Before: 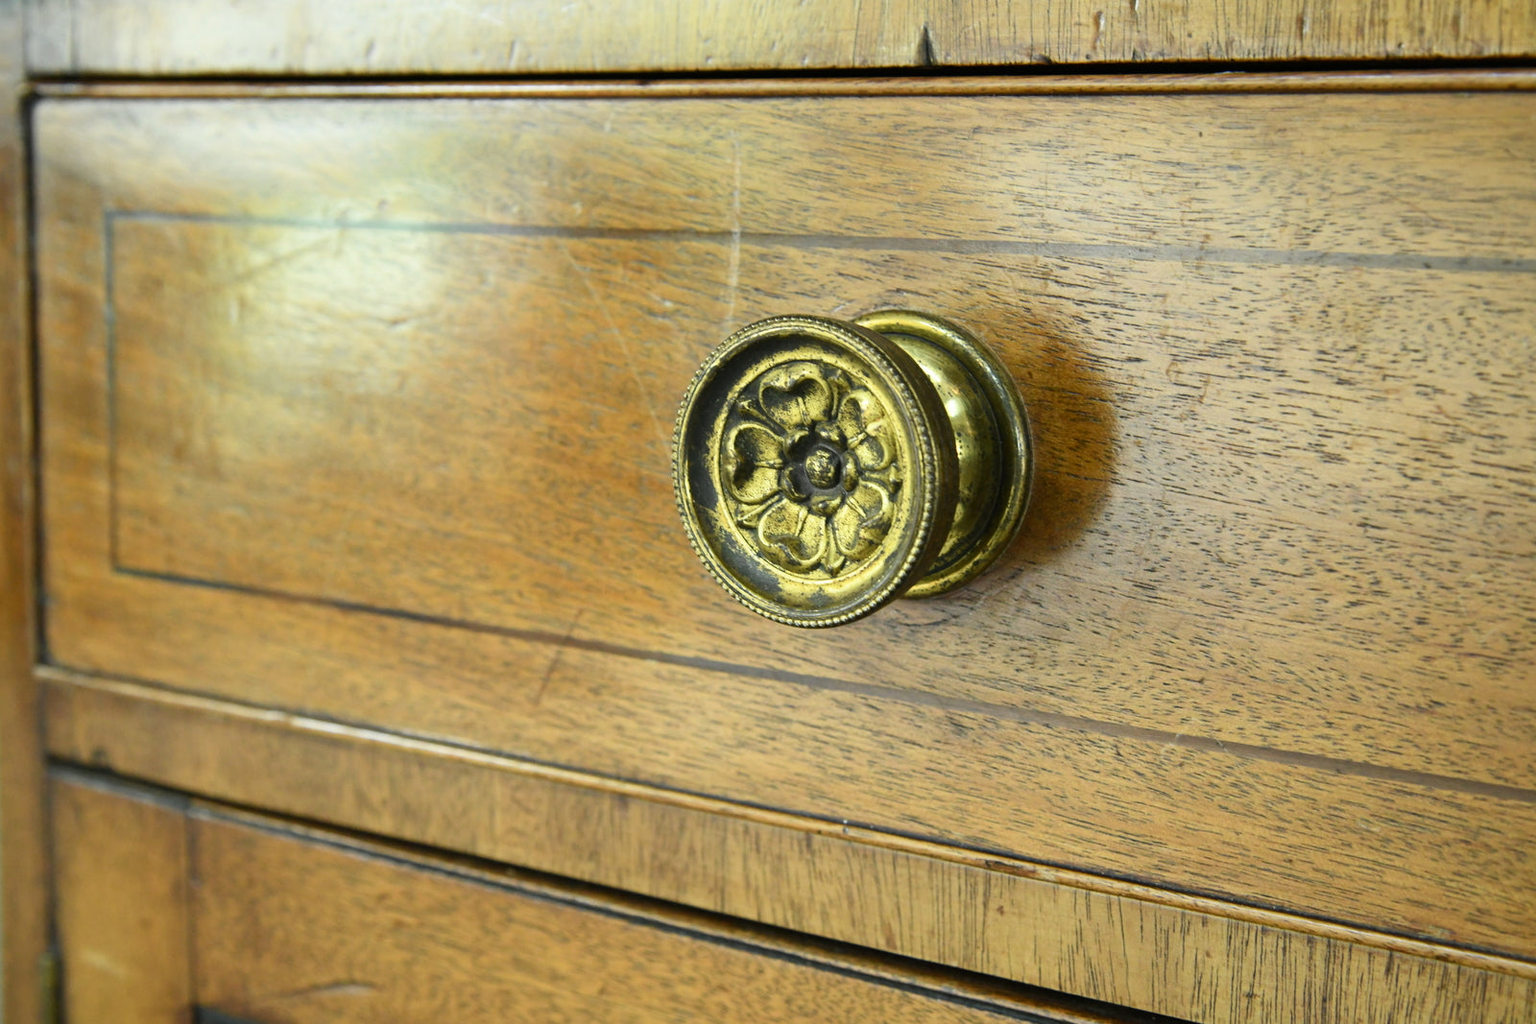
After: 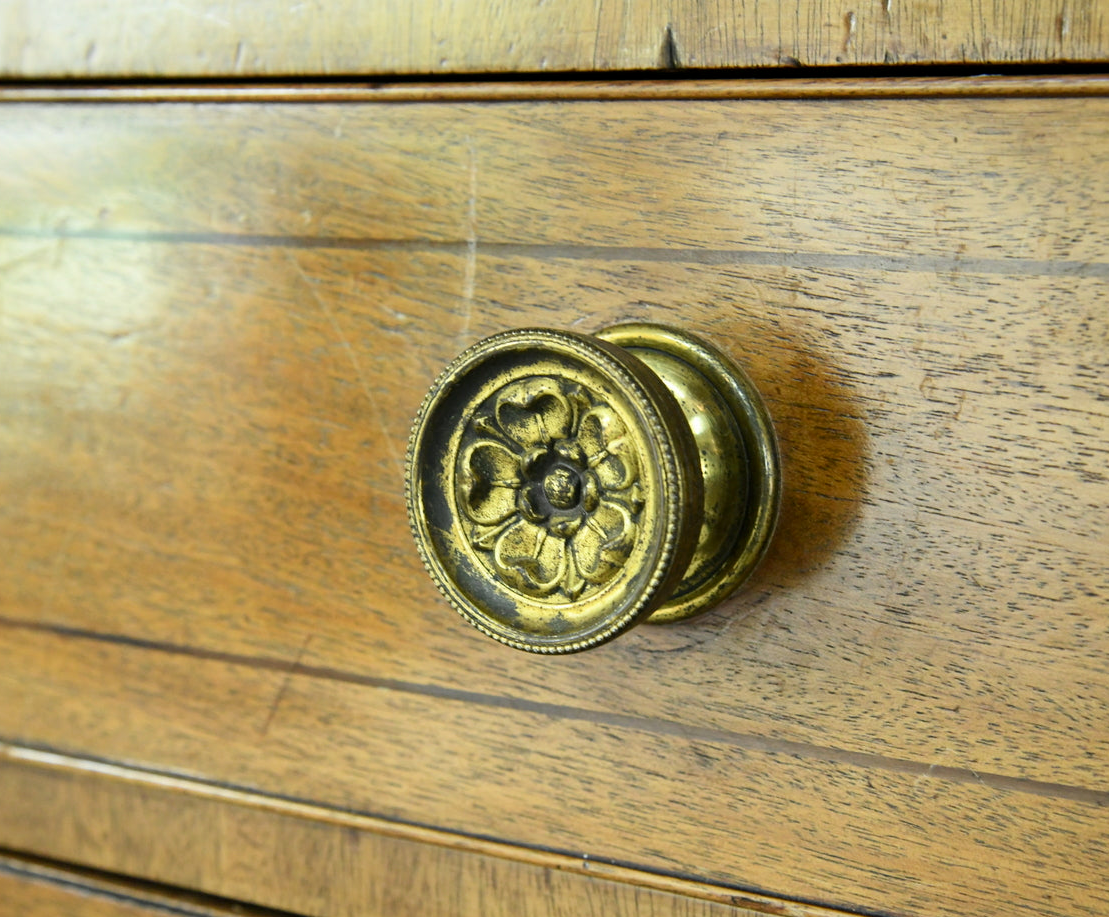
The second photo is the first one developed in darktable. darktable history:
exposure: black level correction 0.001, compensate highlight preservation false
crop: left 18.479%, right 12.2%, bottom 13.971%
